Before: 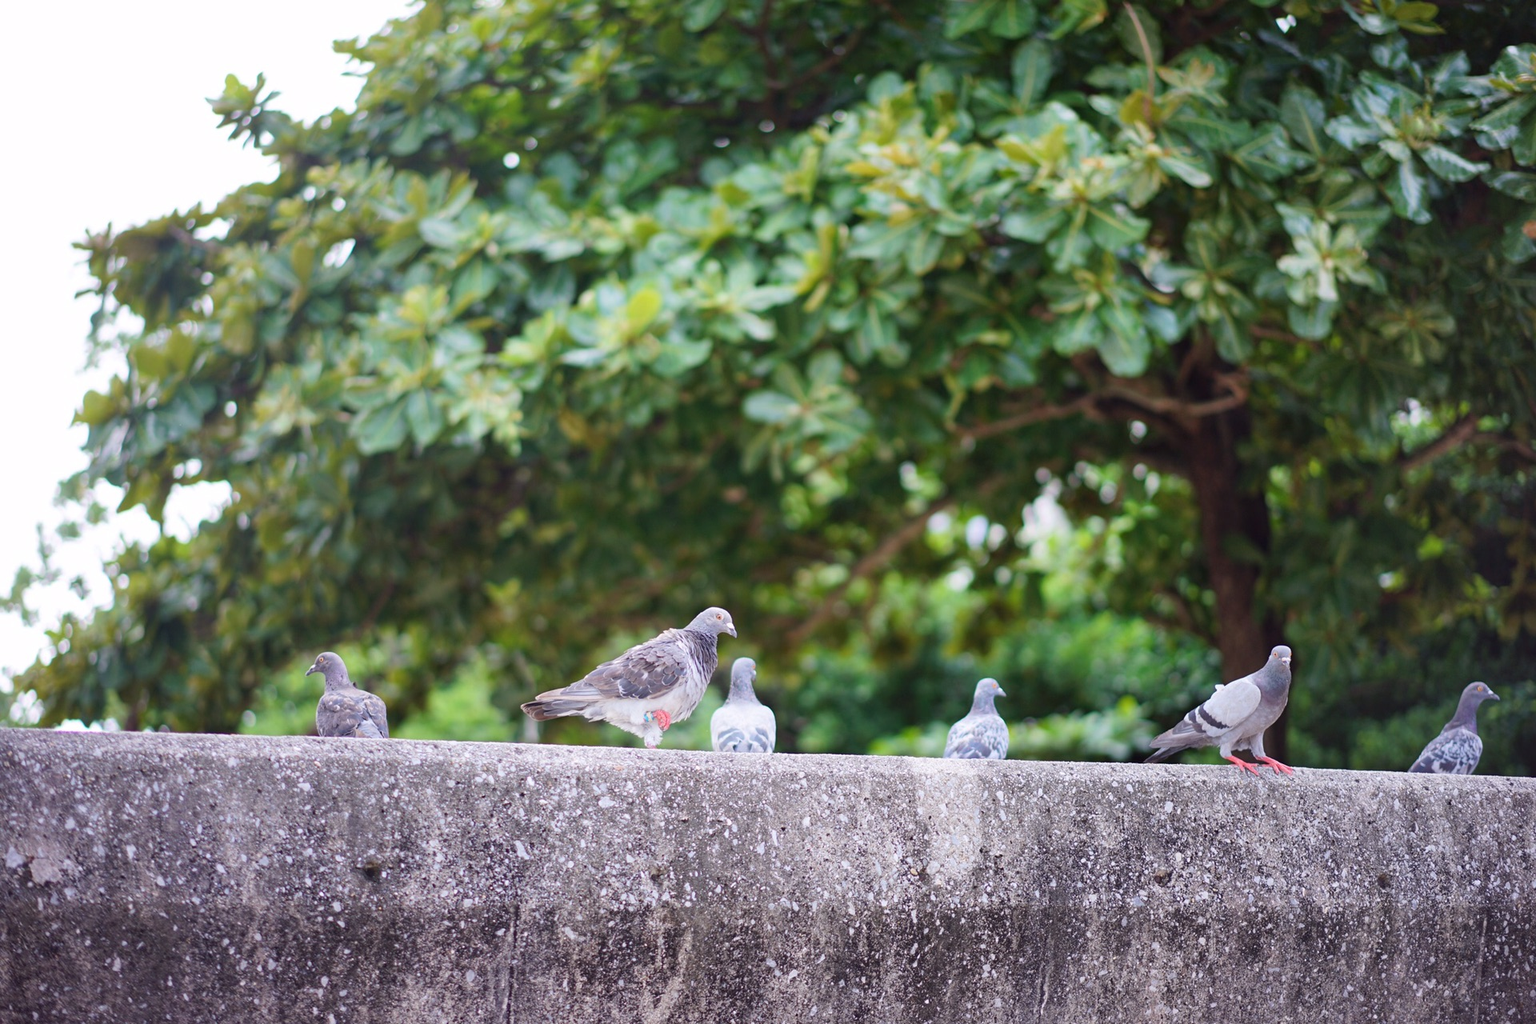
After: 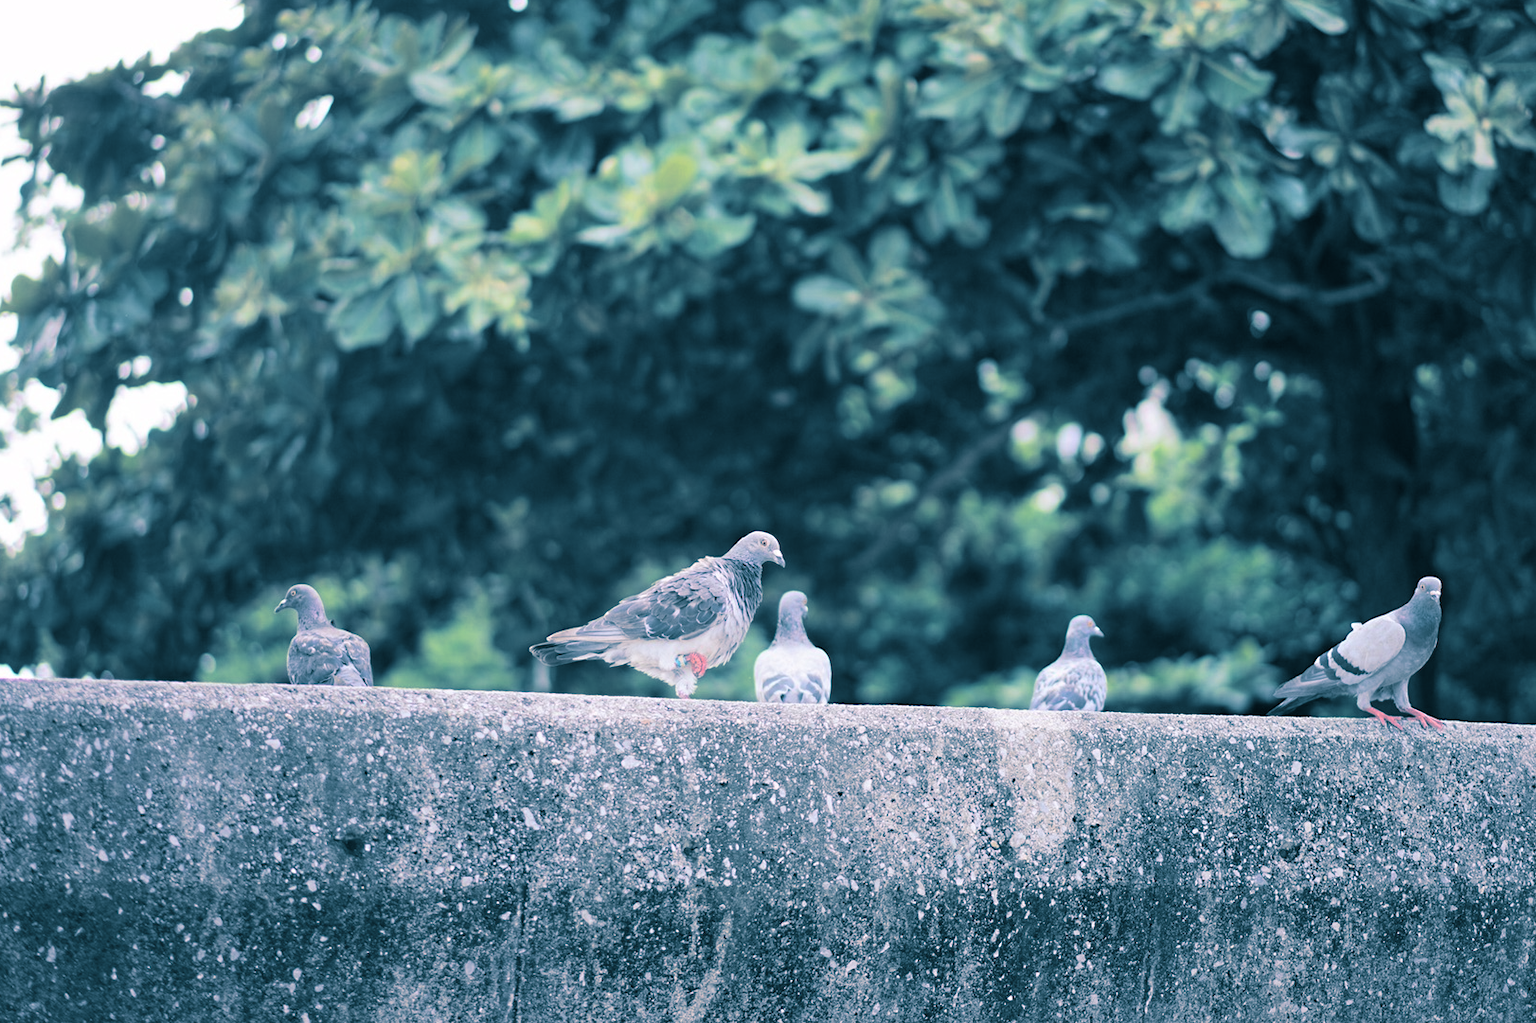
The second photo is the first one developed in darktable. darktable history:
split-toning: shadows › hue 212.4°, balance -70
sharpen: radius 5.325, amount 0.312, threshold 26.433
crop and rotate: left 4.842%, top 15.51%, right 10.668%
